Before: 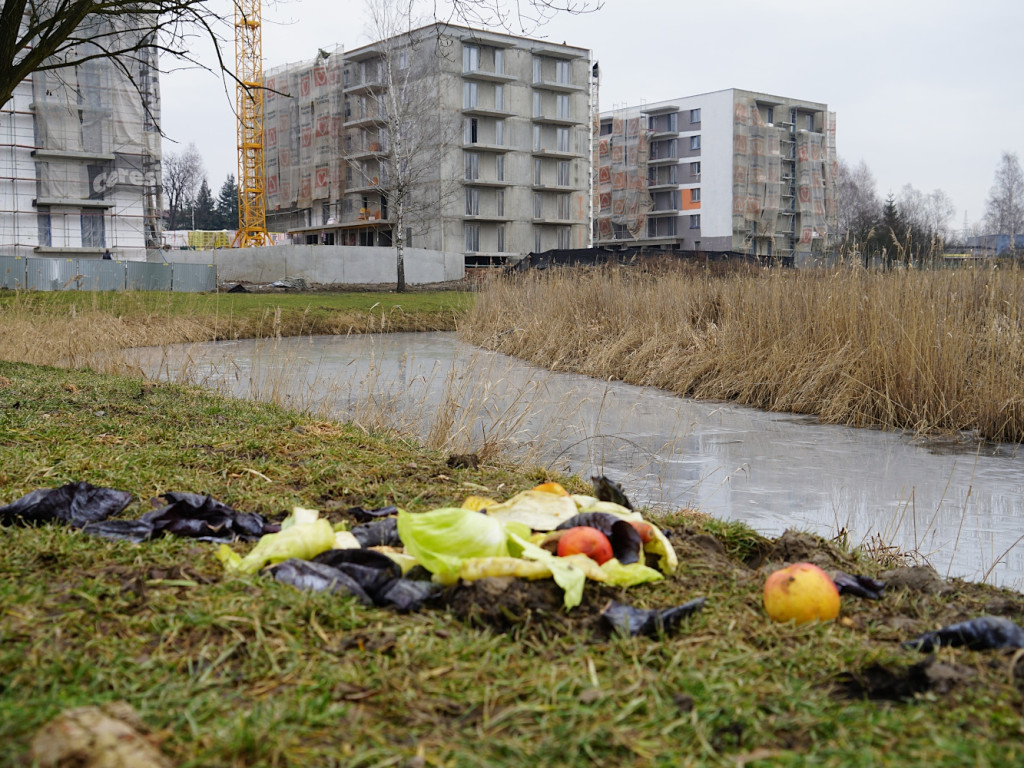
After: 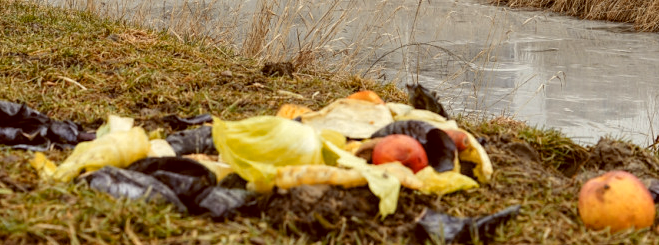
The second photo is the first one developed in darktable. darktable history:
color balance: lift [1.001, 1.007, 1, 0.993], gamma [1.023, 1.026, 1.01, 0.974], gain [0.964, 1.059, 1.073, 0.927]
white balance: emerald 1
crop: left 18.091%, top 51.13%, right 17.525%, bottom 16.85%
local contrast: highlights 99%, shadows 86%, detail 160%, midtone range 0.2
color zones: curves: ch1 [(0, 0.455) (0.063, 0.455) (0.286, 0.495) (0.429, 0.5) (0.571, 0.5) (0.714, 0.5) (0.857, 0.5) (1, 0.455)]; ch2 [(0, 0.532) (0.063, 0.521) (0.233, 0.447) (0.429, 0.489) (0.571, 0.5) (0.714, 0.5) (0.857, 0.5) (1, 0.532)]
